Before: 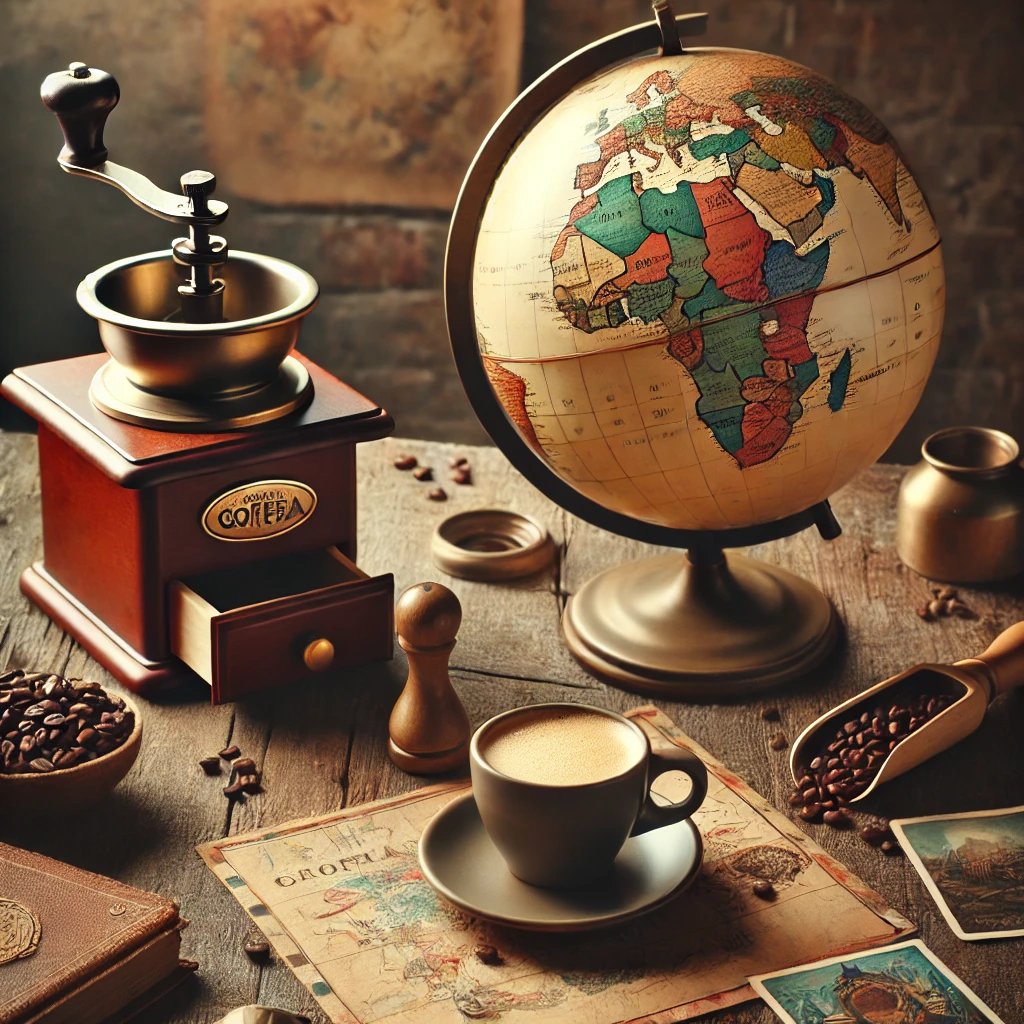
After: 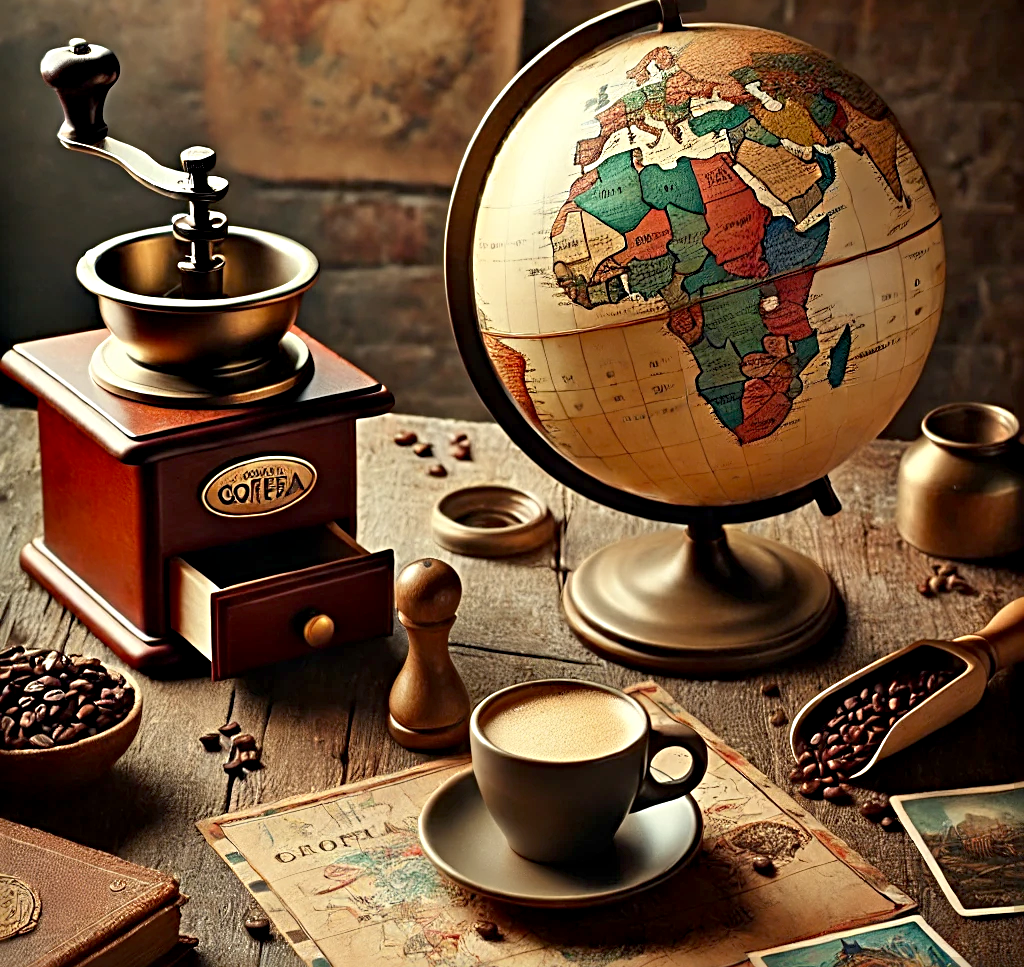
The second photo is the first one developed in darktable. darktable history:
crop and rotate: top 2.351%, bottom 3.131%
sharpen: radius 3.992
exposure: black level correction 0.01, exposure 0.015 EV, compensate highlight preservation false
